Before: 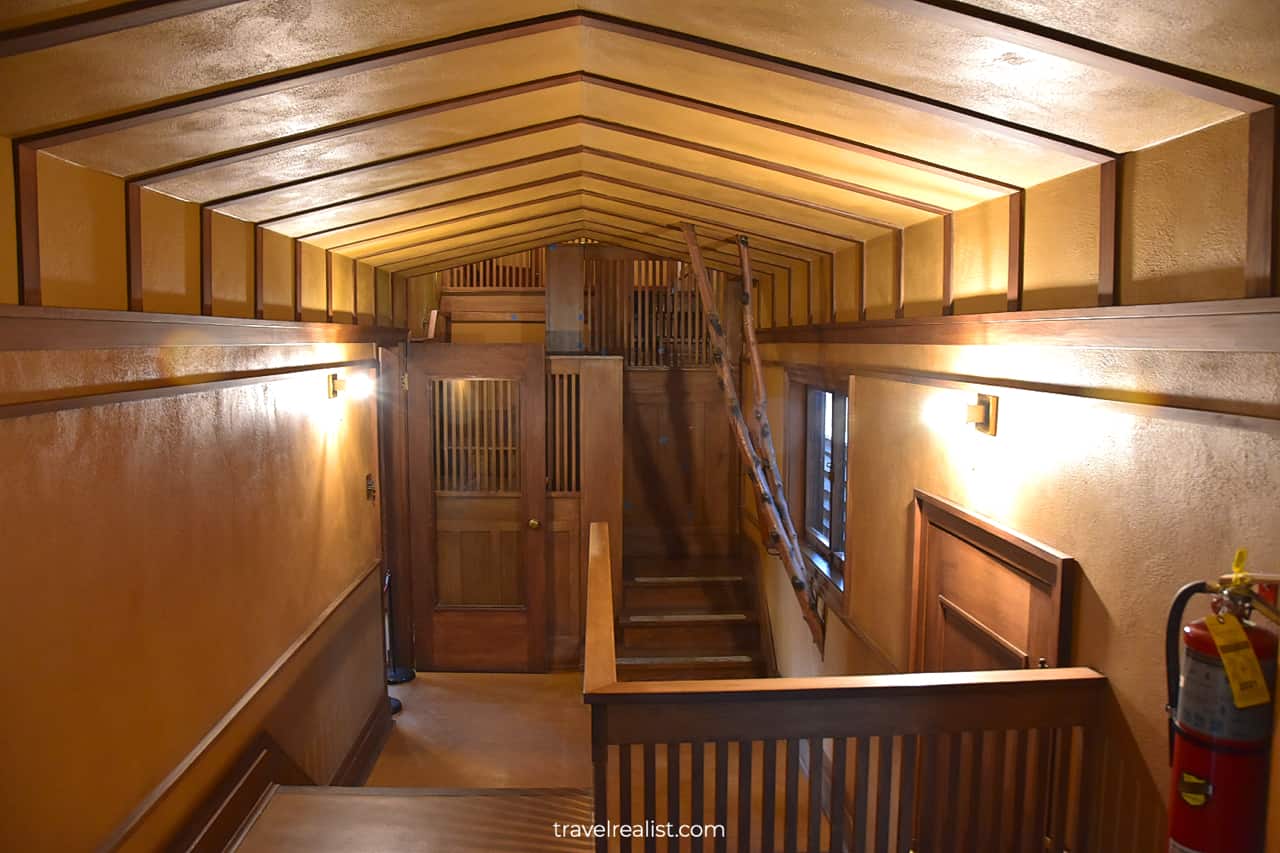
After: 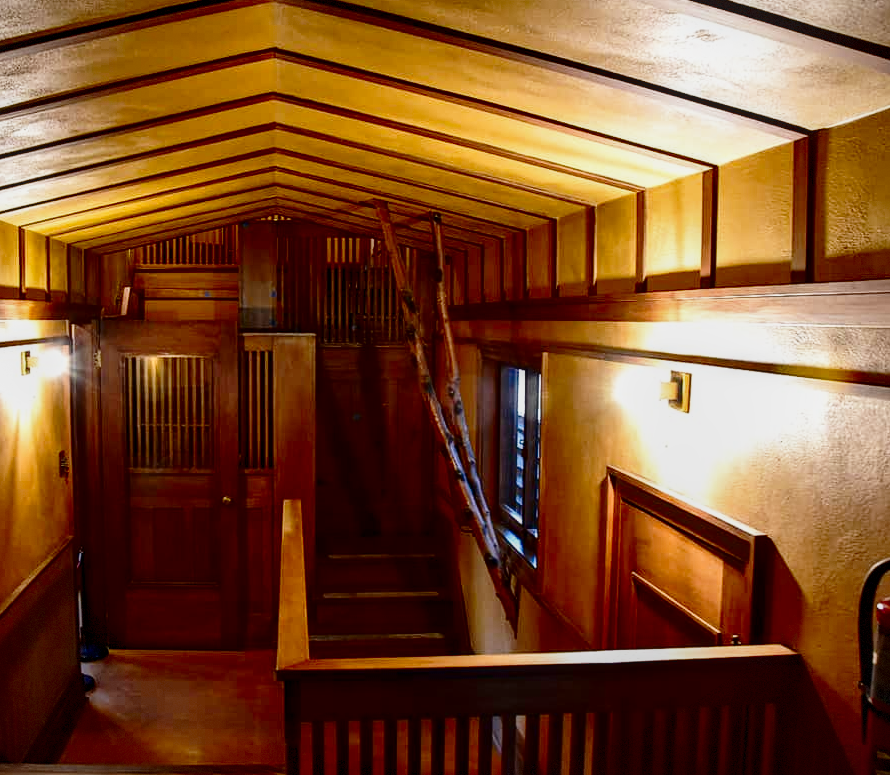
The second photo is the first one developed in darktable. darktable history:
exposure: black level correction 0.009, exposure -0.637 EV, compensate highlight preservation false
vignetting: fall-off start 97.28%, fall-off radius 79%, brightness -0.462, saturation -0.3, width/height ratio 1.114, dithering 8-bit output, unbound false
contrast brightness saturation: contrast 0.13, brightness -0.24, saturation 0.14
crop and rotate: left 24.034%, top 2.838%, right 6.406%, bottom 6.299%
base curve: curves: ch0 [(0, 0) (0.028, 0.03) (0.121, 0.232) (0.46, 0.748) (0.859, 0.968) (1, 1)], preserve colors none
local contrast: on, module defaults
